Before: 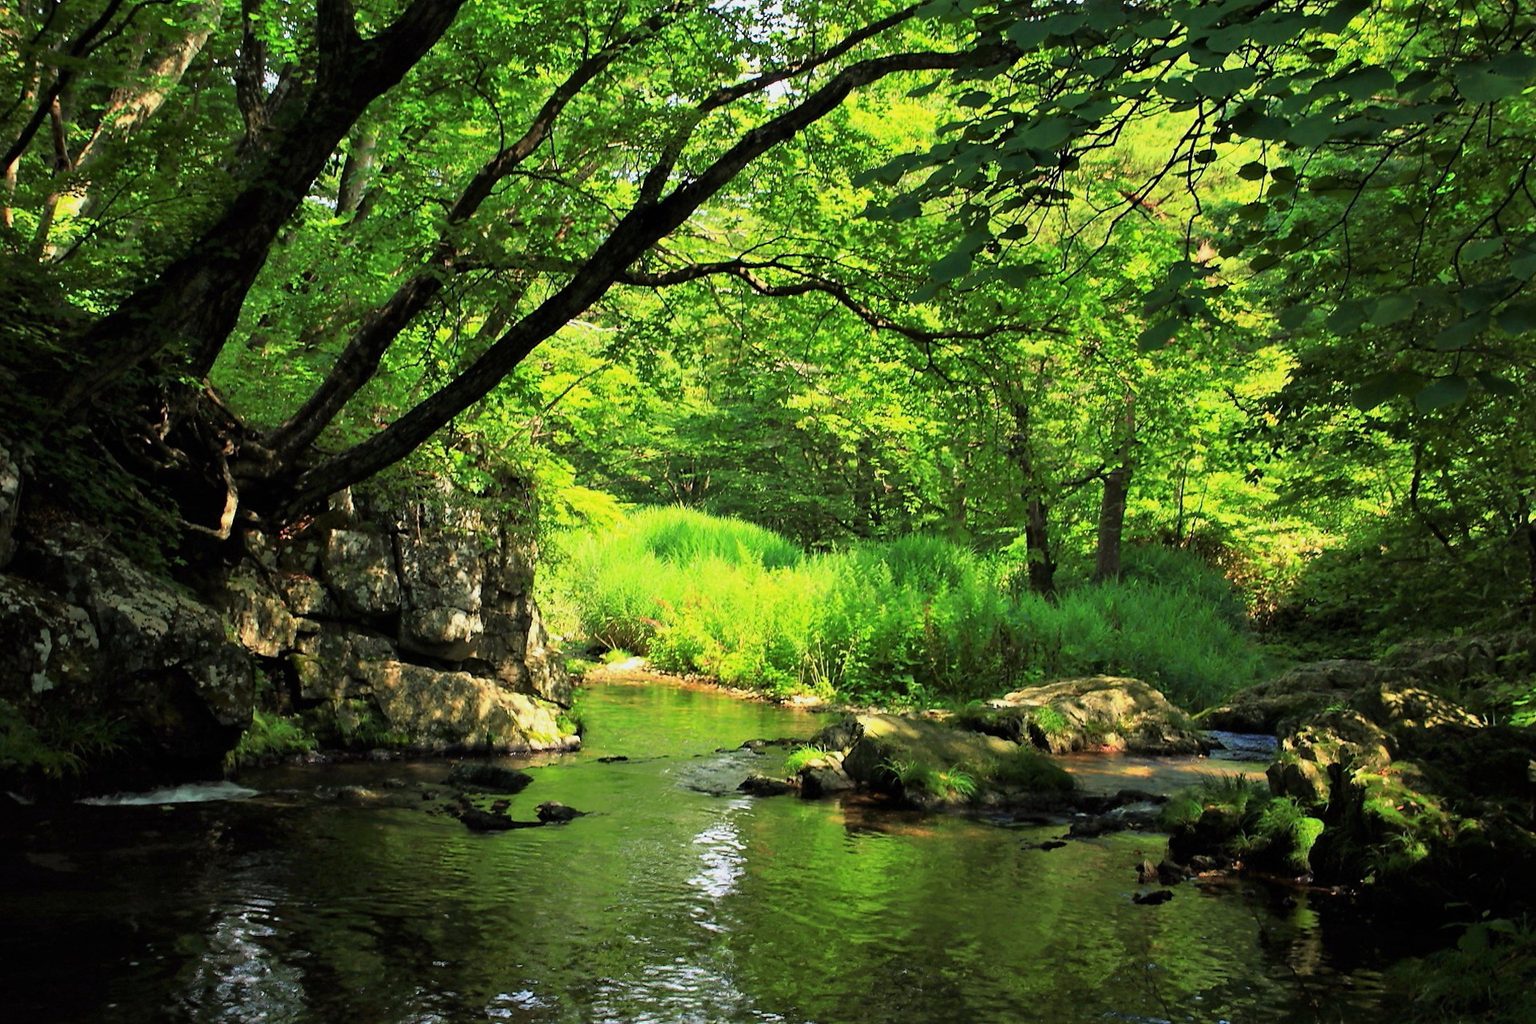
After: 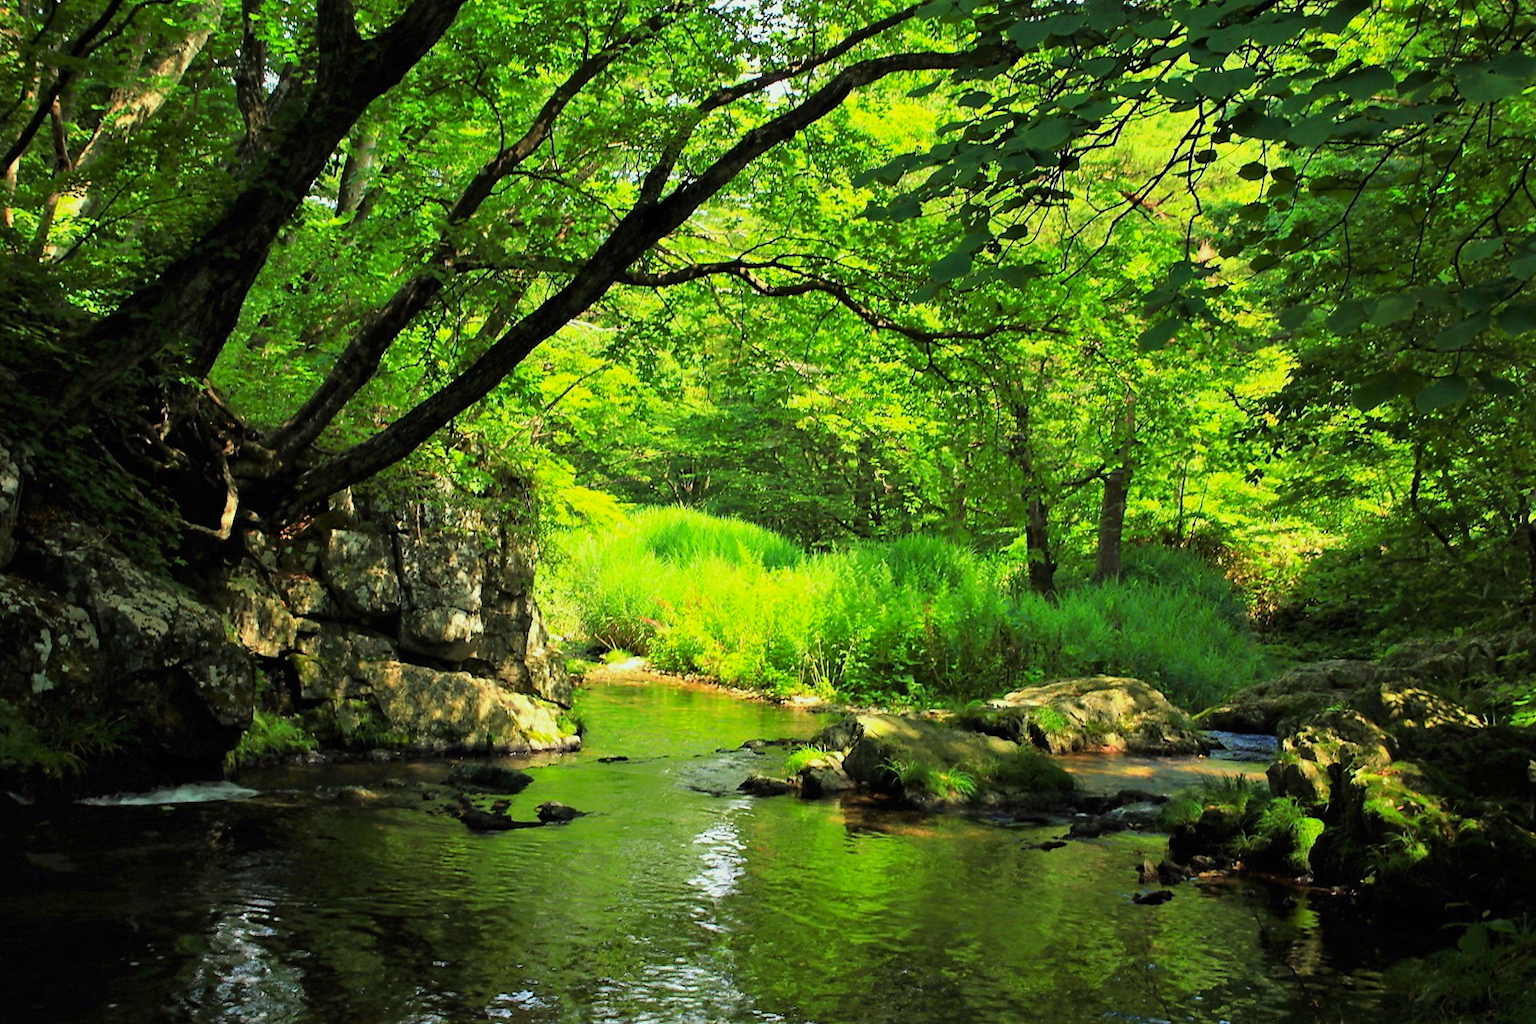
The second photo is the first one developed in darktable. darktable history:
color correction: highlights a* -4.78, highlights b* 5.06, saturation 0.95
color balance rgb: perceptual saturation grading › global saturation 0.691%, perceptual brilliance grading › mid-tones 9.093%, perceptual brilliance grading › shadows 14.358%, global vibrance 20%
